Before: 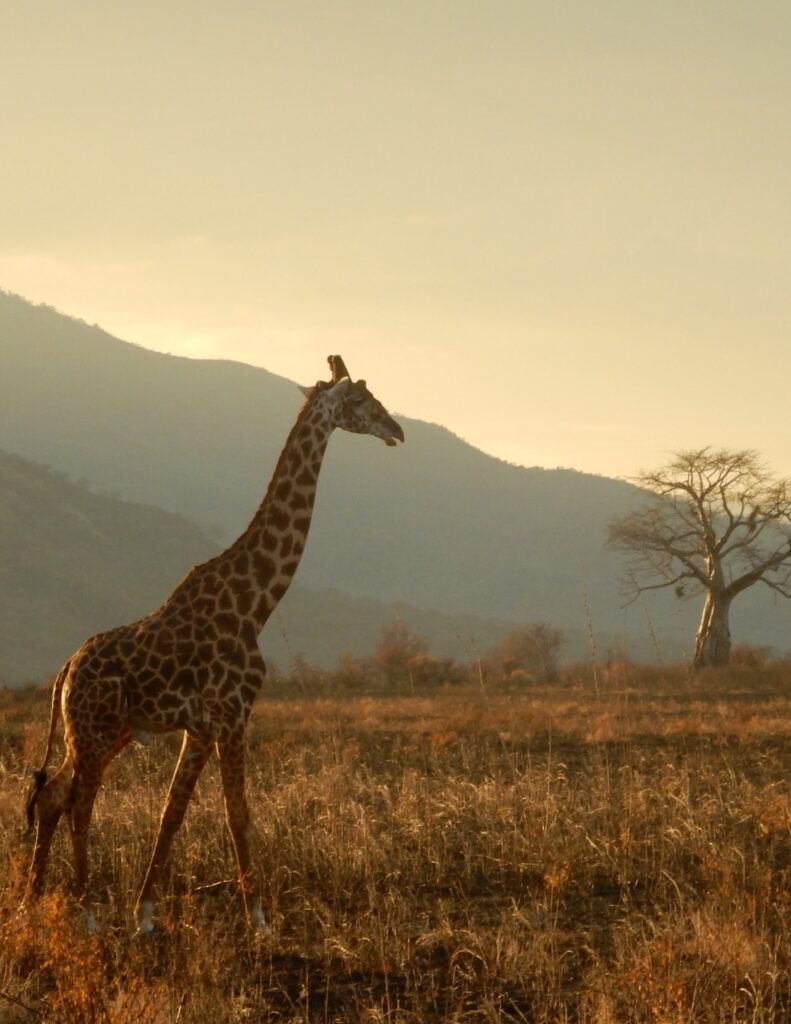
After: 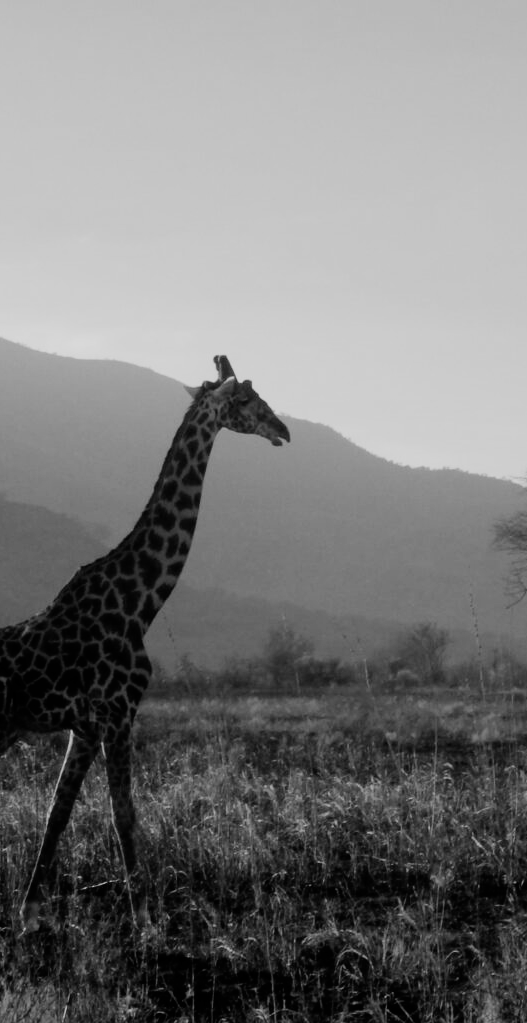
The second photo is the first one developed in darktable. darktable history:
crop and rotate: left 14.436%, right 18.898%
monochrome: a -71.75, b 75.82
filmic rgb: black relative exposure -5 EV, hardness 2.88, contrast 1.4
